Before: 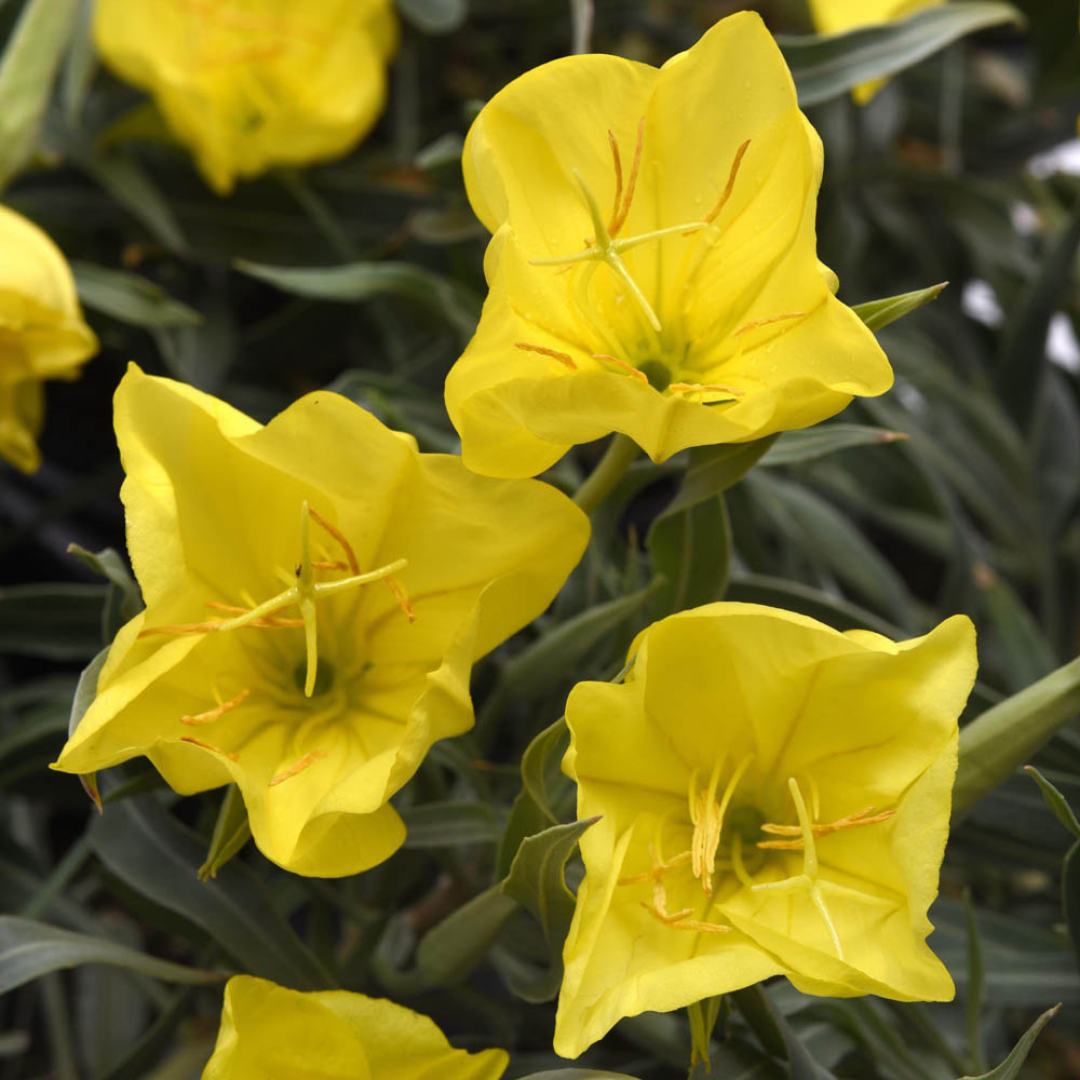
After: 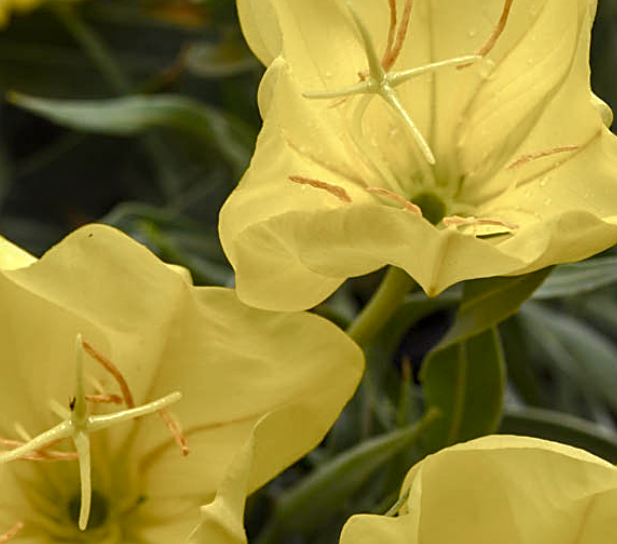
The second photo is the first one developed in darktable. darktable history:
local contrast: on, module defaults
crop: left 20.932%, top 15.471%, right 21.848%, bottom 34.081%
color balance rgb: perceptual saturation grading › global saturation 20%, perceptual saturation grading › highlights -50%, perceptual saturation grading › shadows 30%
shadows and highlights: shadows 10, white point adjustment 1, highlights -40
sharpen: on, module defaults
